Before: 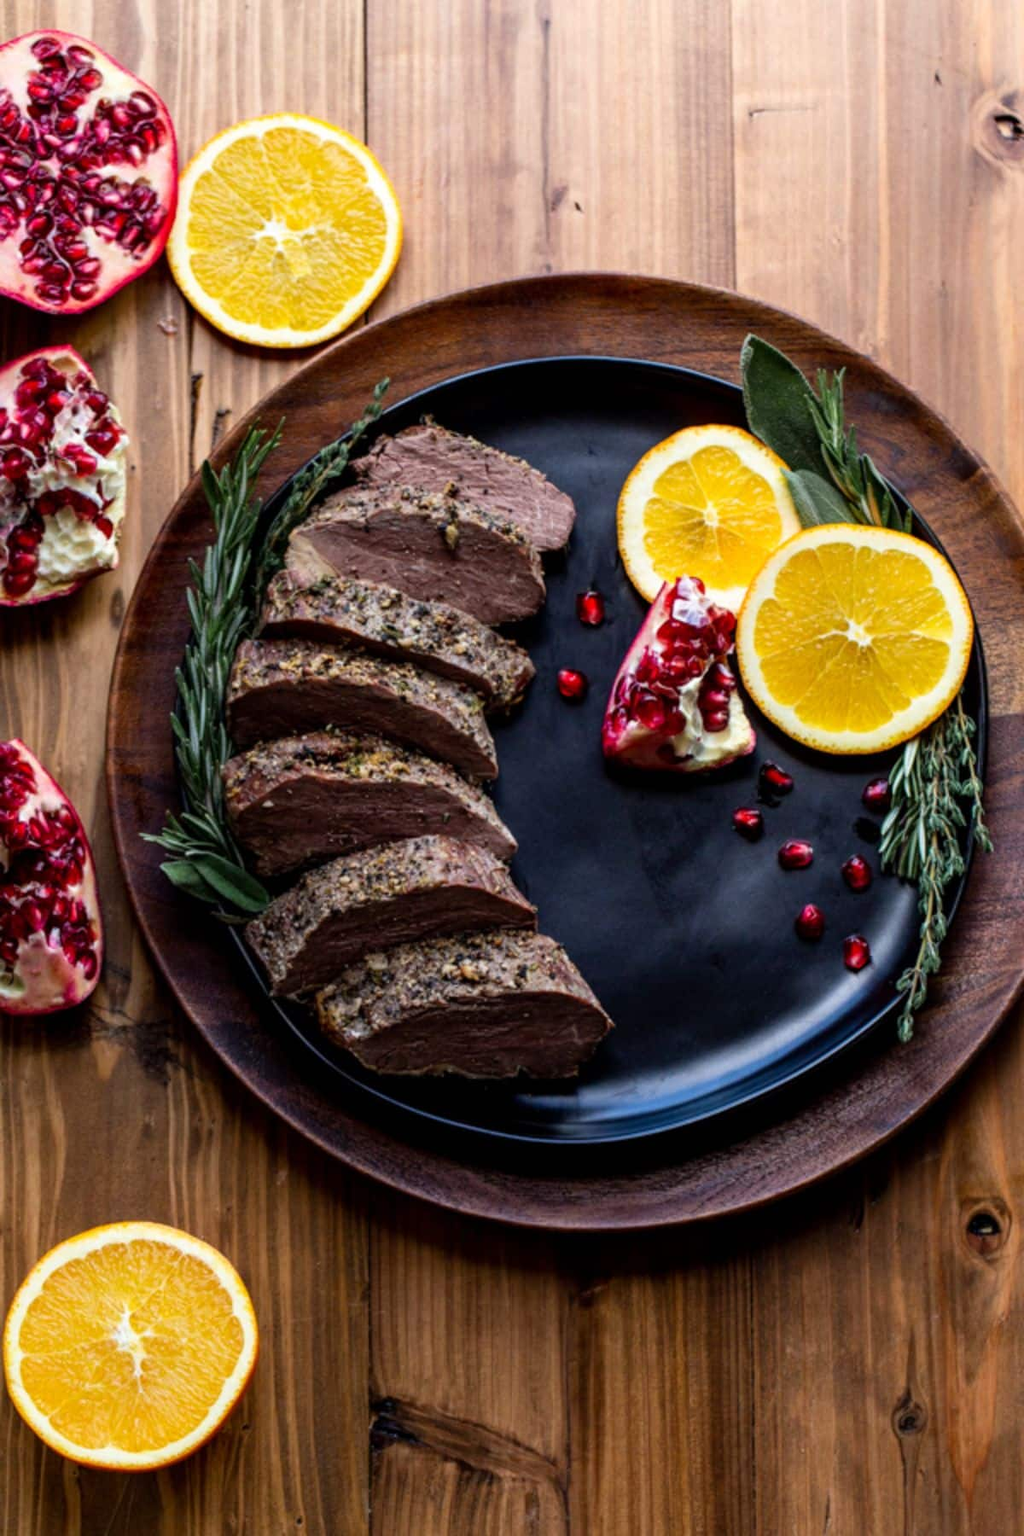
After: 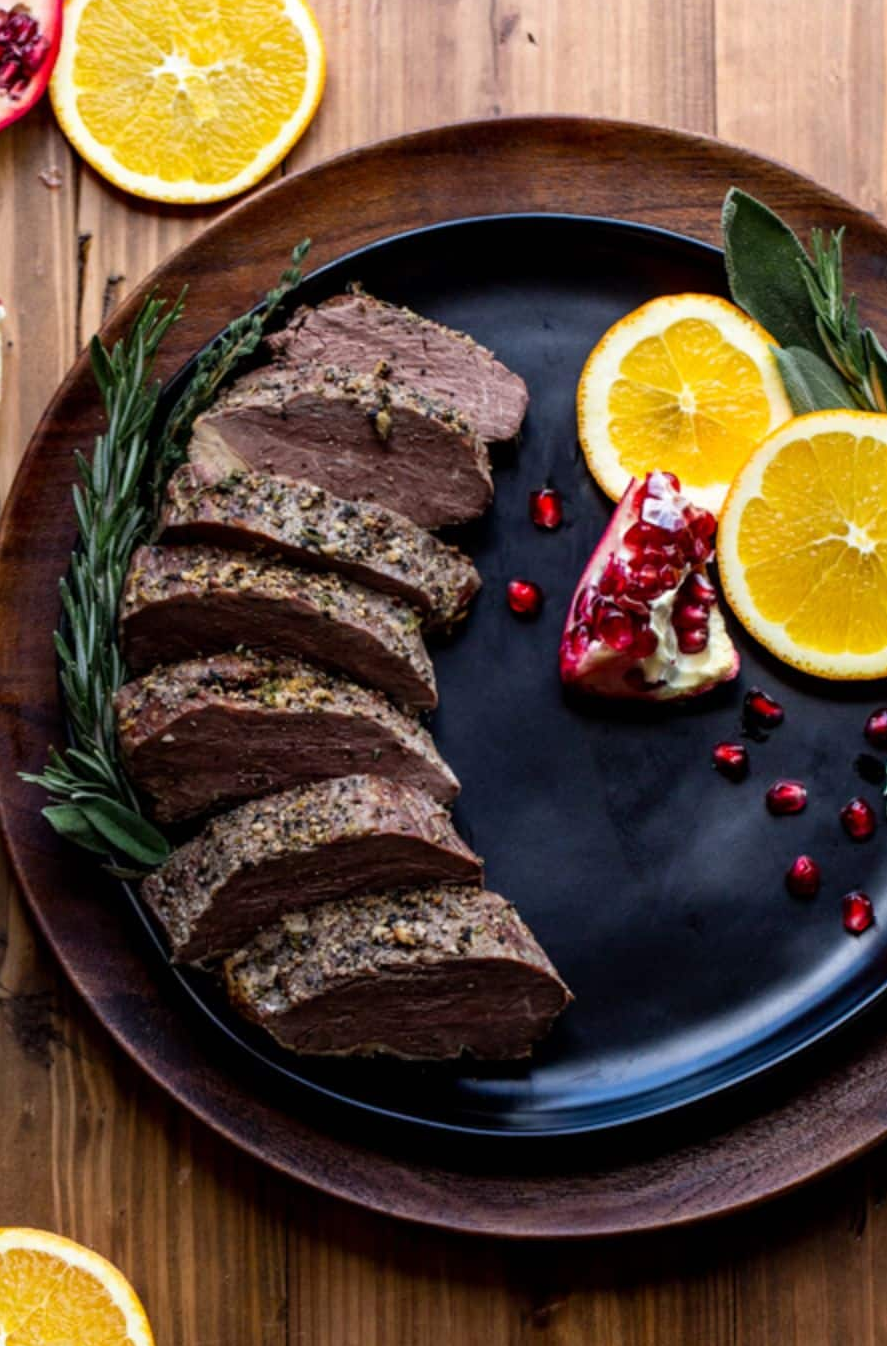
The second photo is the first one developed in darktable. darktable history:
crop and rotate: left 12.181%, top 11.388%, right 13.859%, bottom 13.832%
